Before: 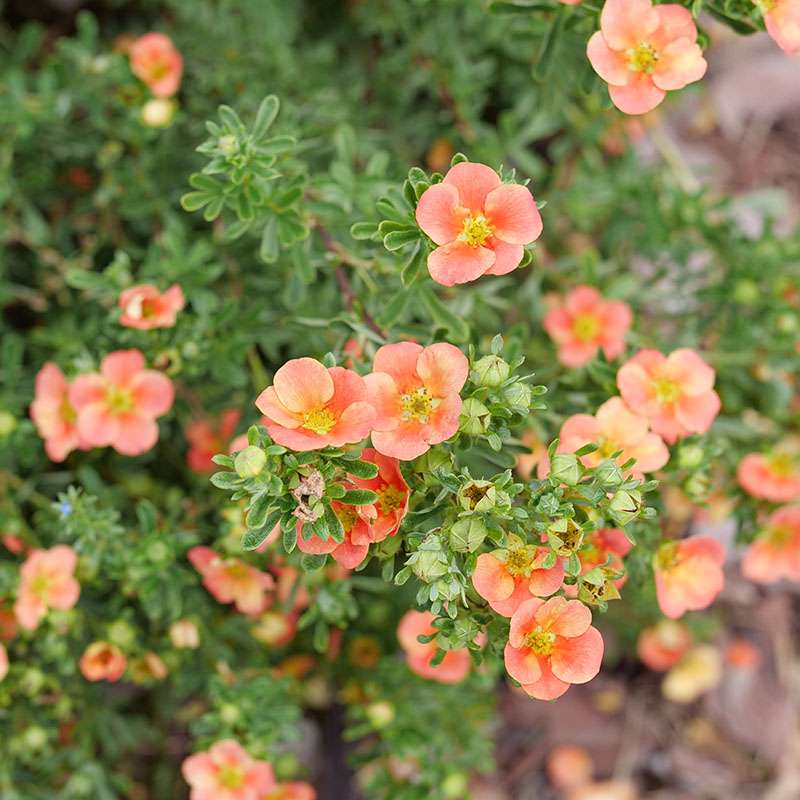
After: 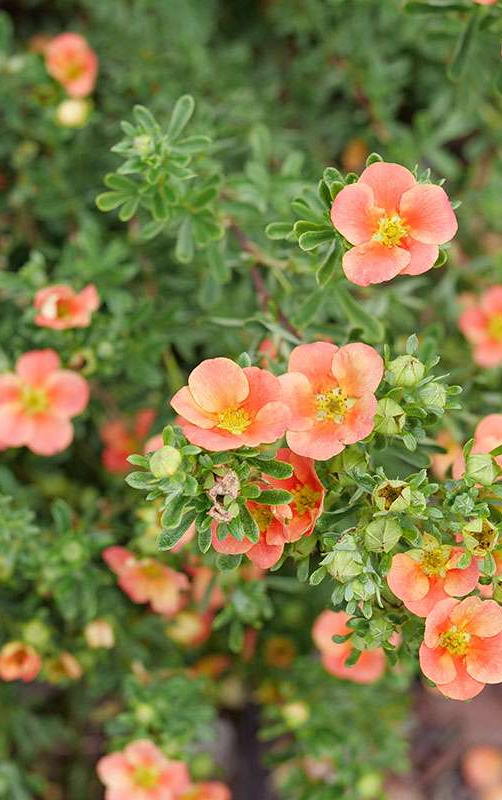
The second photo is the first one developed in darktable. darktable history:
crop: left 10.644%, right 26.528%
shadows and highlights: radius 331.84, shadows 53.55, highlights -100, compress 94.63%, highlights color adjustment 73.23%, soften with gaussian
